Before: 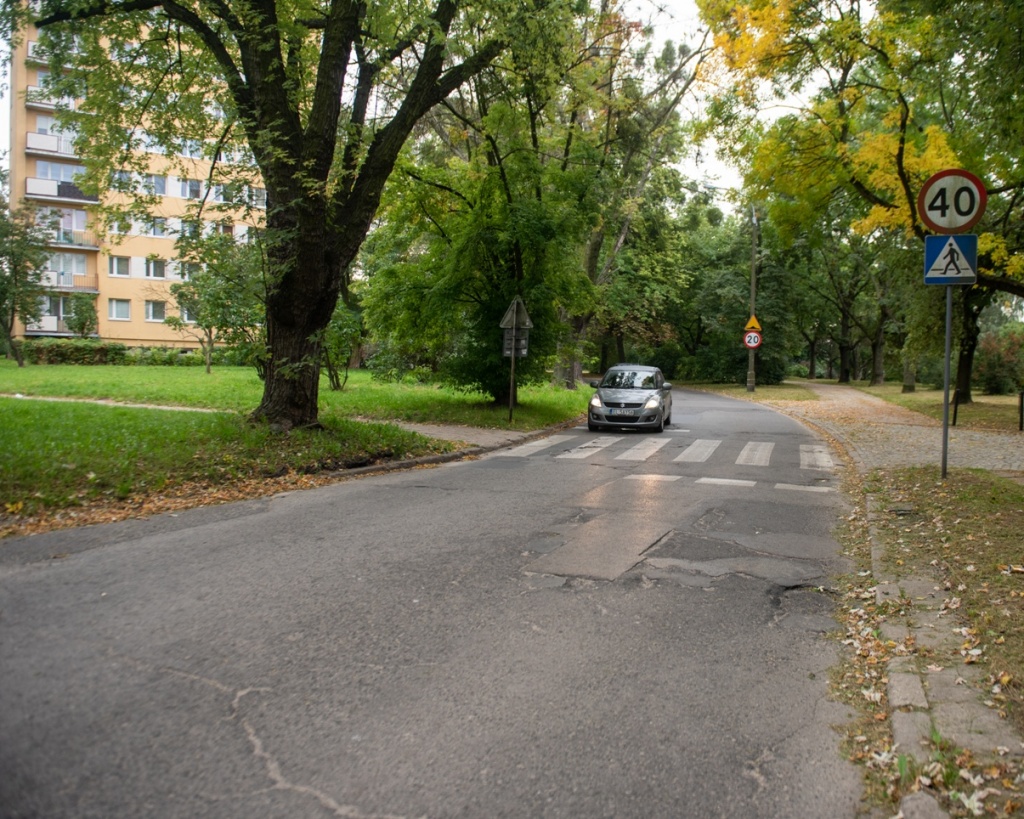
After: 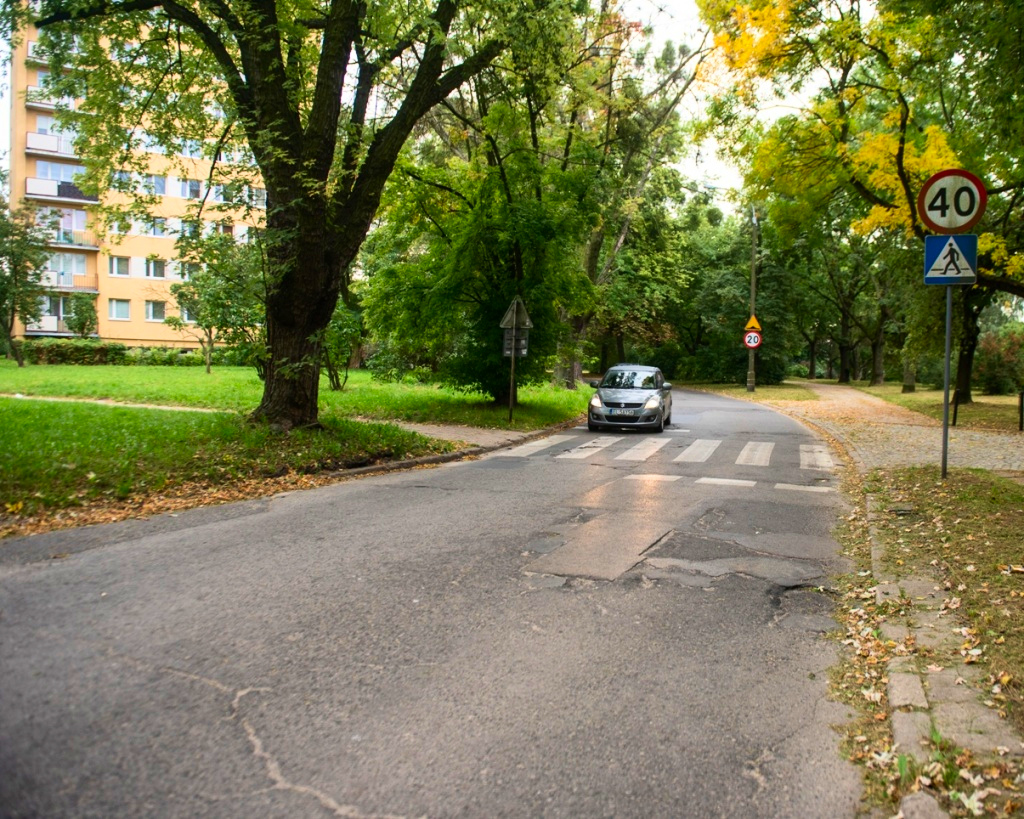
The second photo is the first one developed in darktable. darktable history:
contrast brightness saturation: contrast 0.23, brightness 0.1, saturation 0.29
velvia: on, module defaults
